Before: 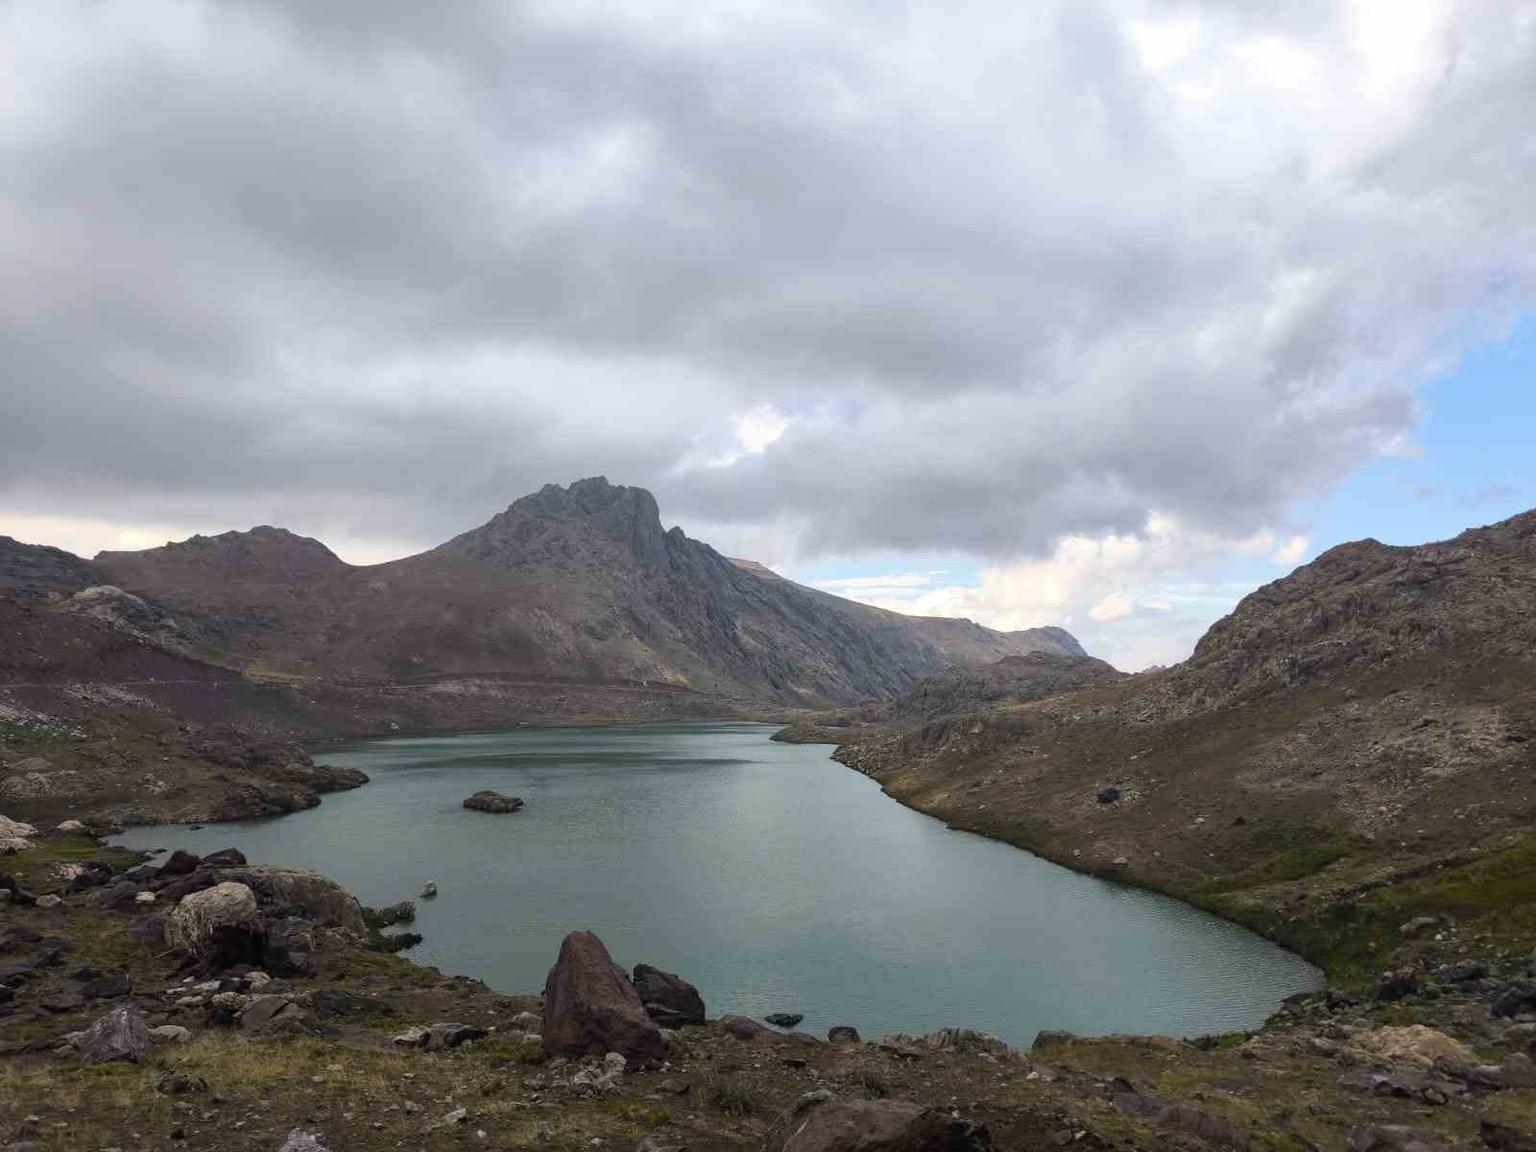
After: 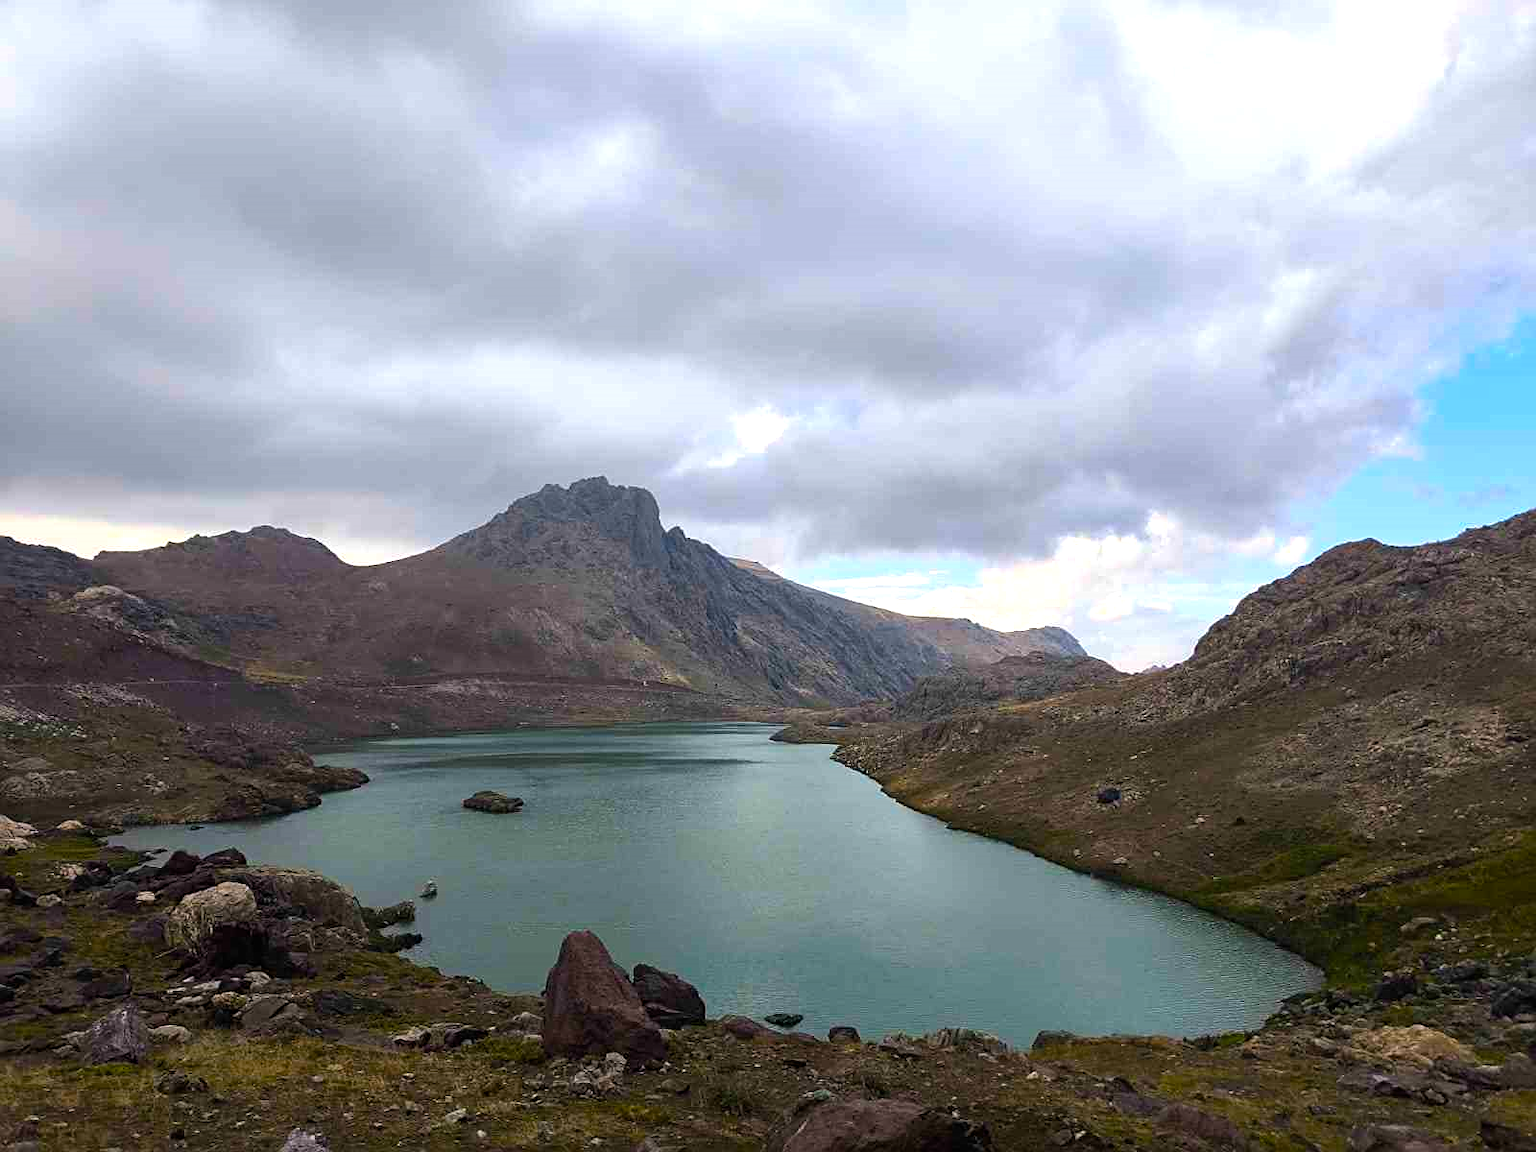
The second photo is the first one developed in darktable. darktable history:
sharpen: on, module defaults
color balance rgb: linear chroma grading › global chroma 50%, perceptual saturation grading › global saturation 2.34%, global vibrance 6.64%, contrast 12.71%, saturation formula JzAzBz (2021)
